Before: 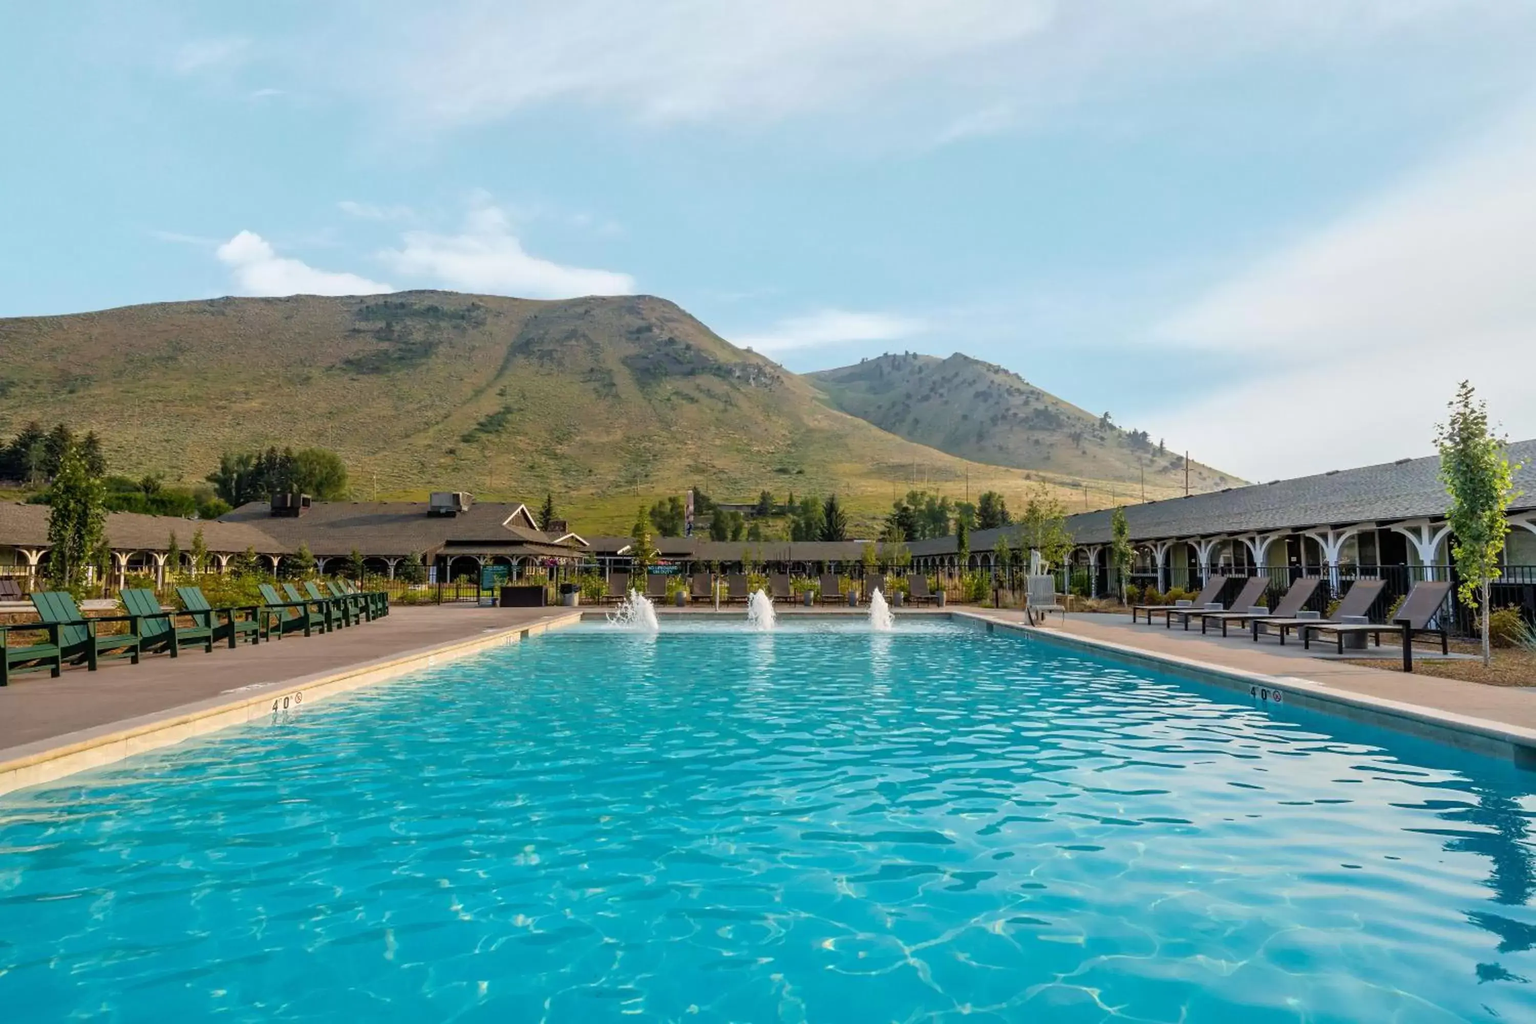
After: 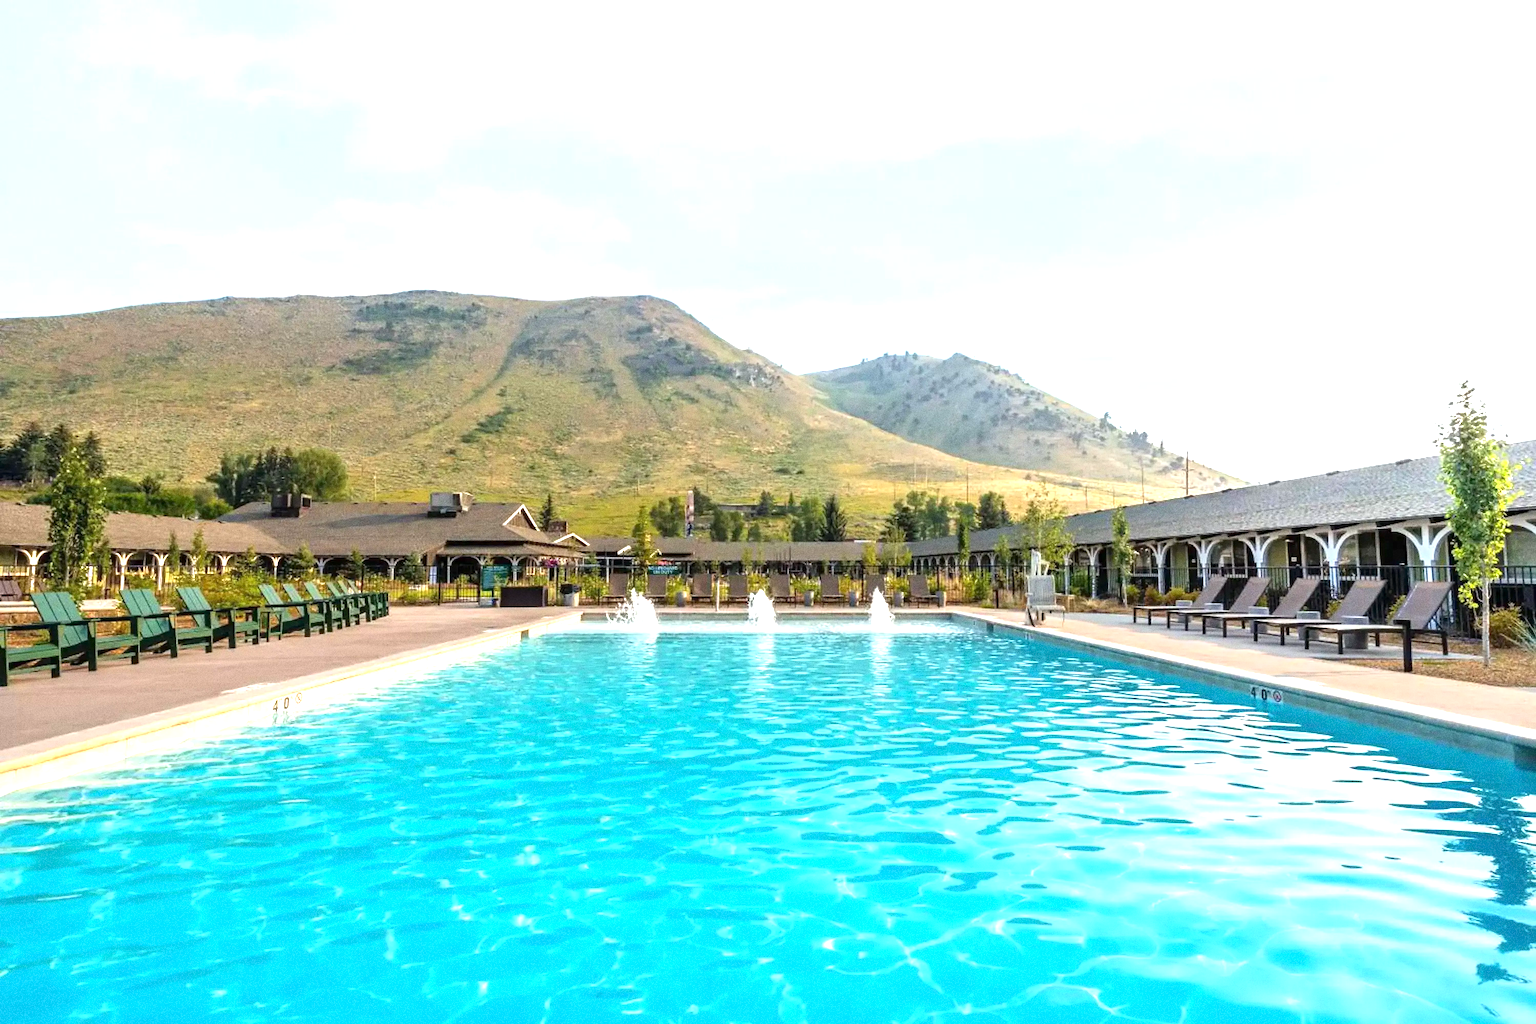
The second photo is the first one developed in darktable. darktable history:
grain: coarseness 0.09 ISO, strength 40%
exposure: exposure 1.25 EV, compensate exposure bias true, compensate highlight preservation false
